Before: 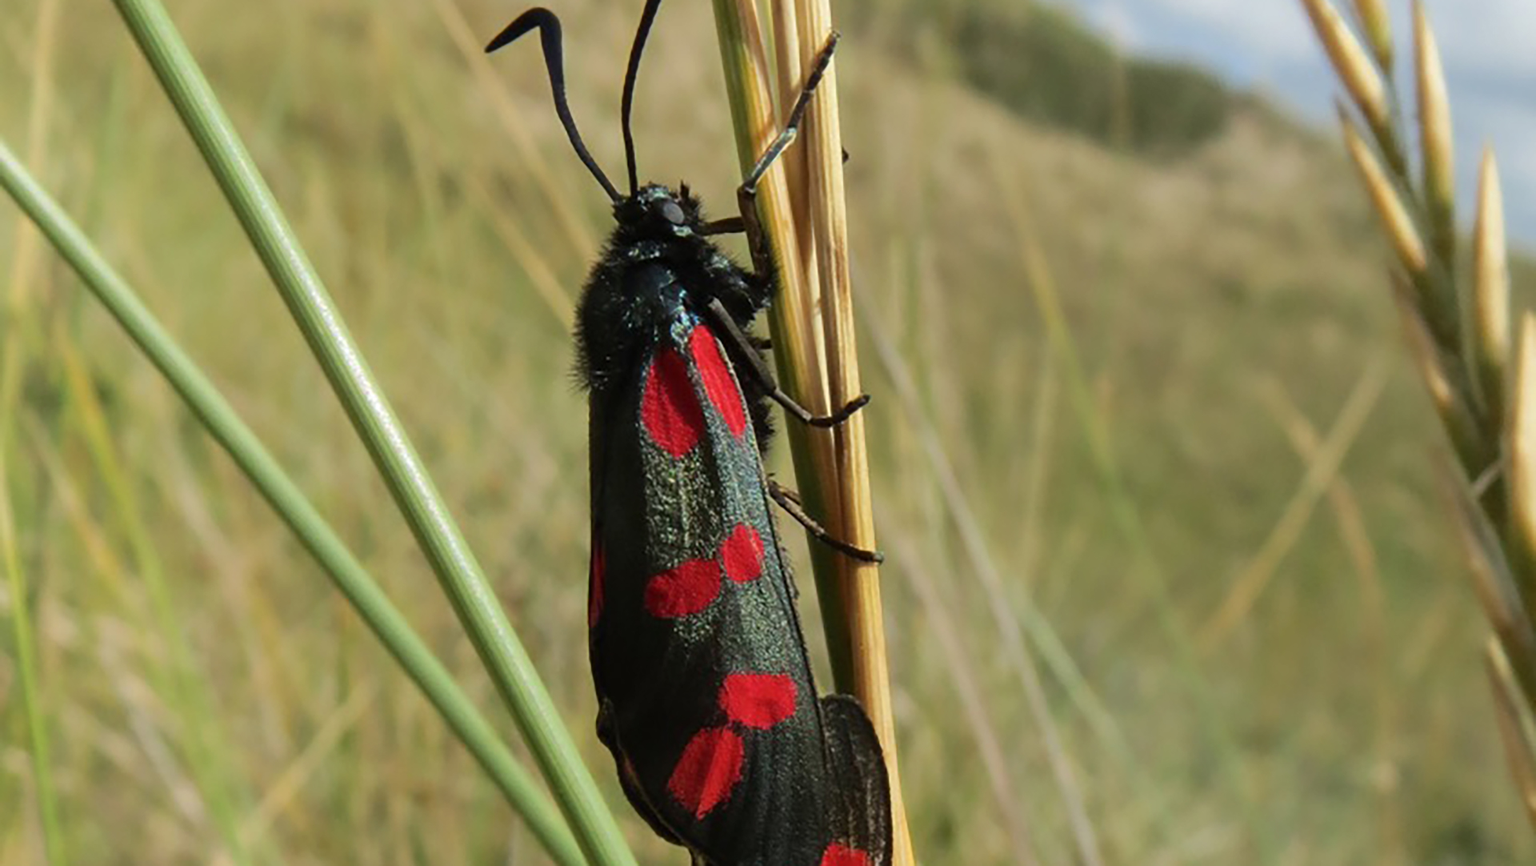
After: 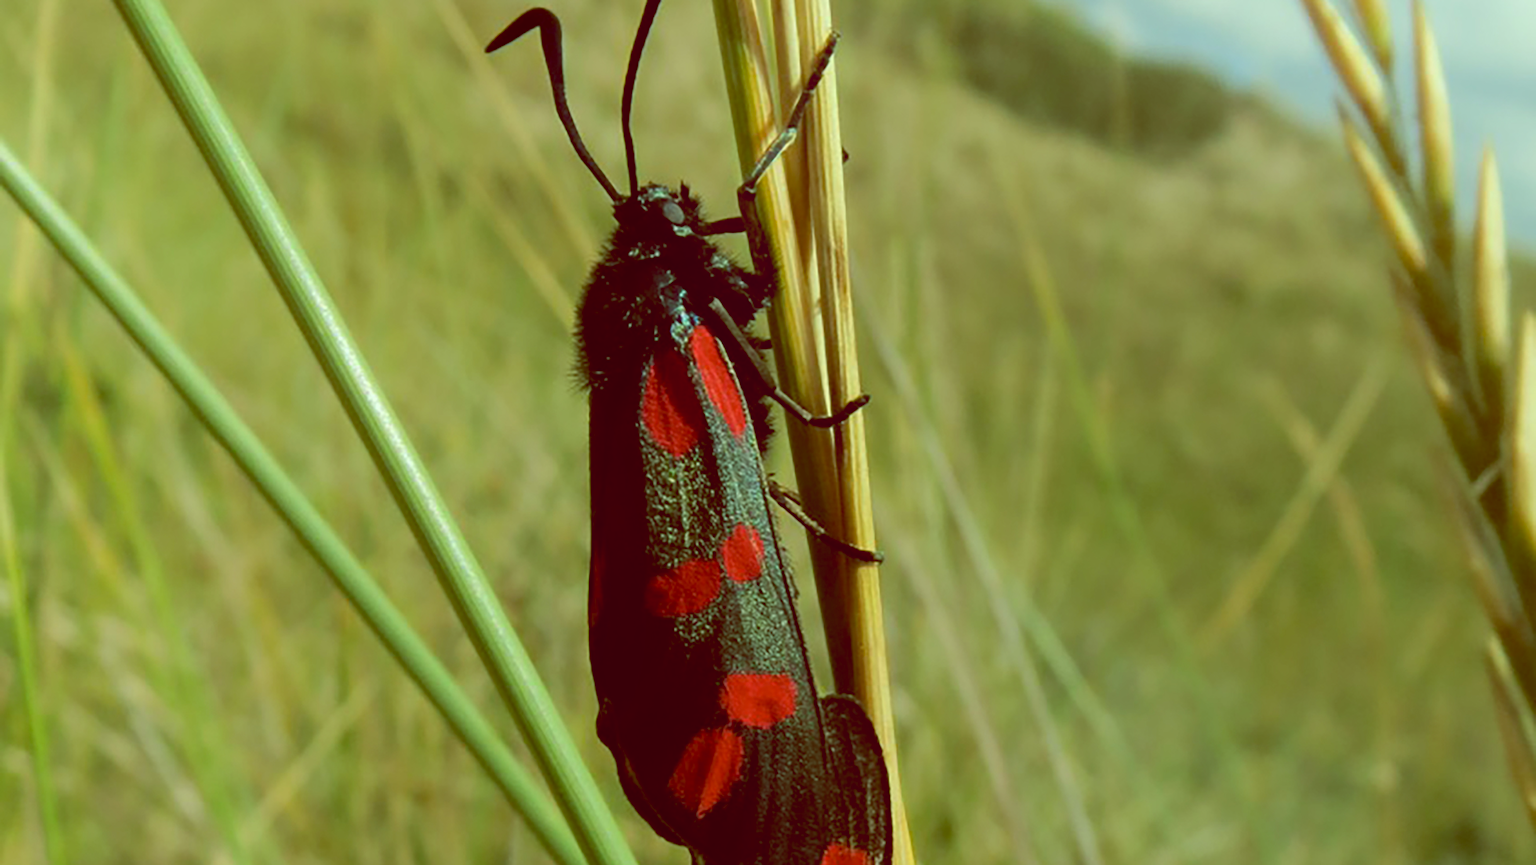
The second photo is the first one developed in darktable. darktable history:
color balance: lift [1, 1.015, 0.987, 0.985], gamma [1, 0.959, 1.042, 0.958], gain [0.927, 0.938, 1.072, 0.928], contrast 1.5%
bloom: size 38%, threshold 95%, strength 30%
